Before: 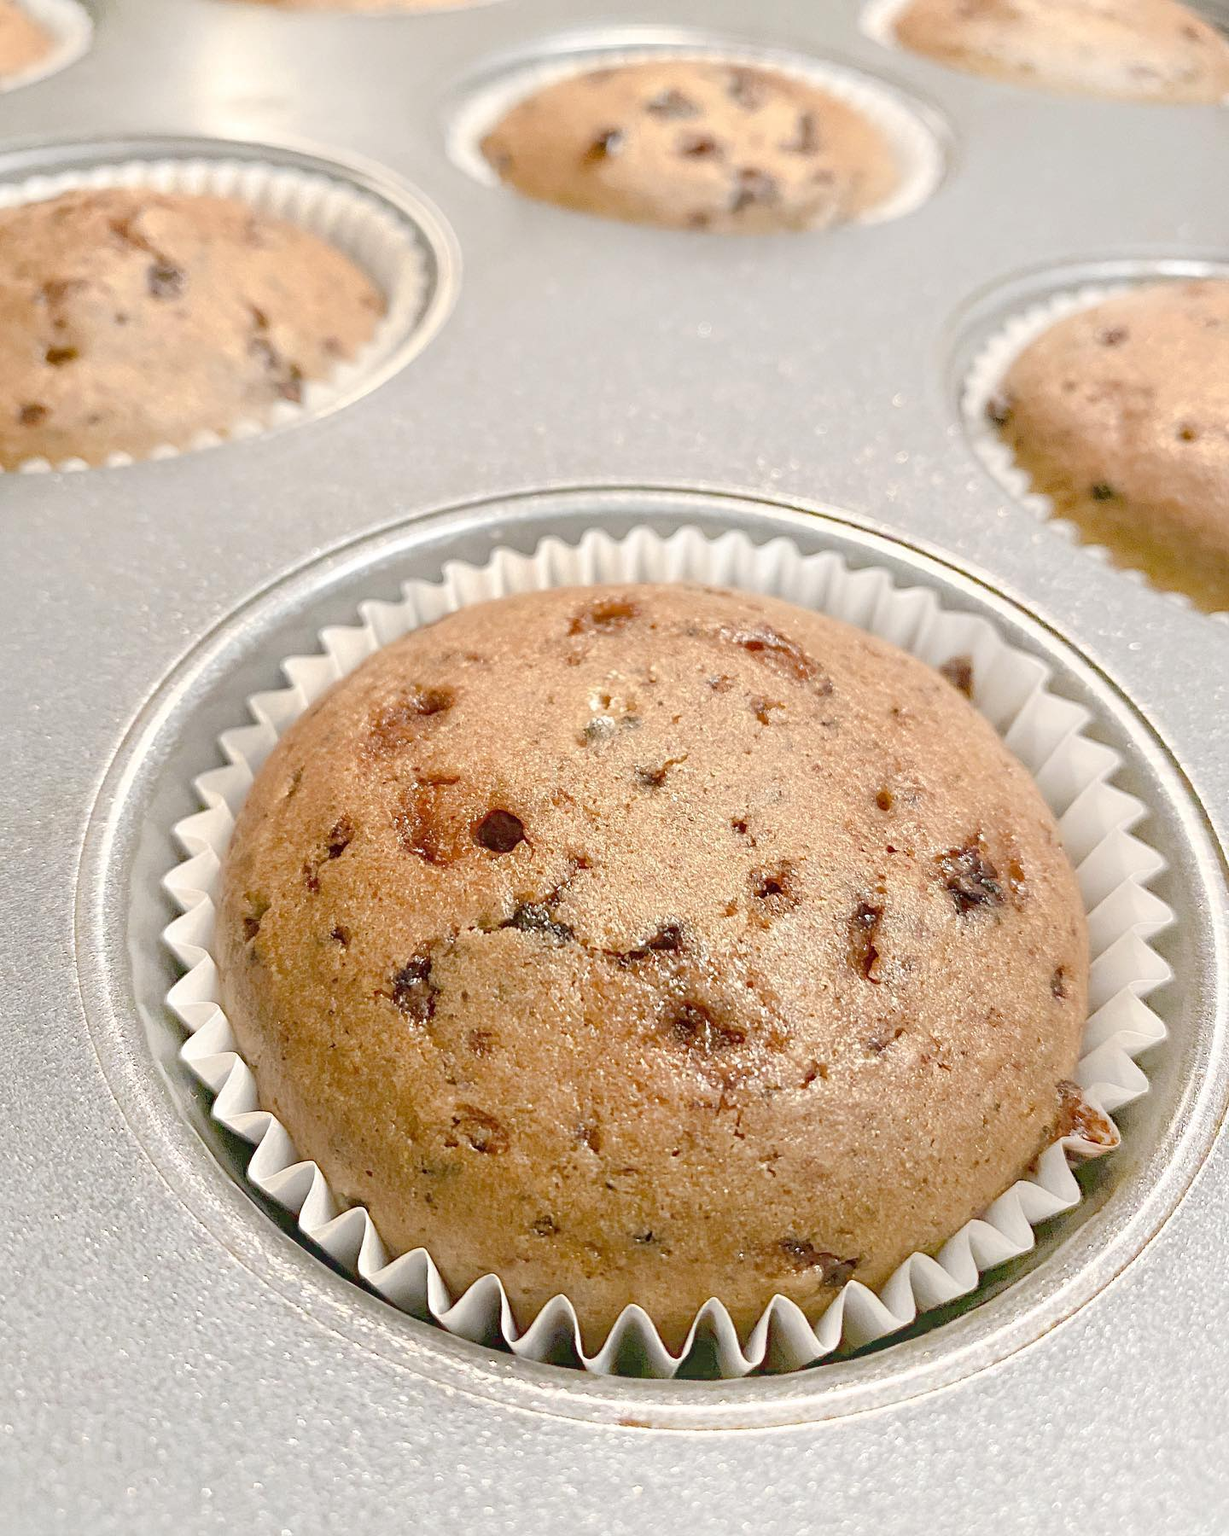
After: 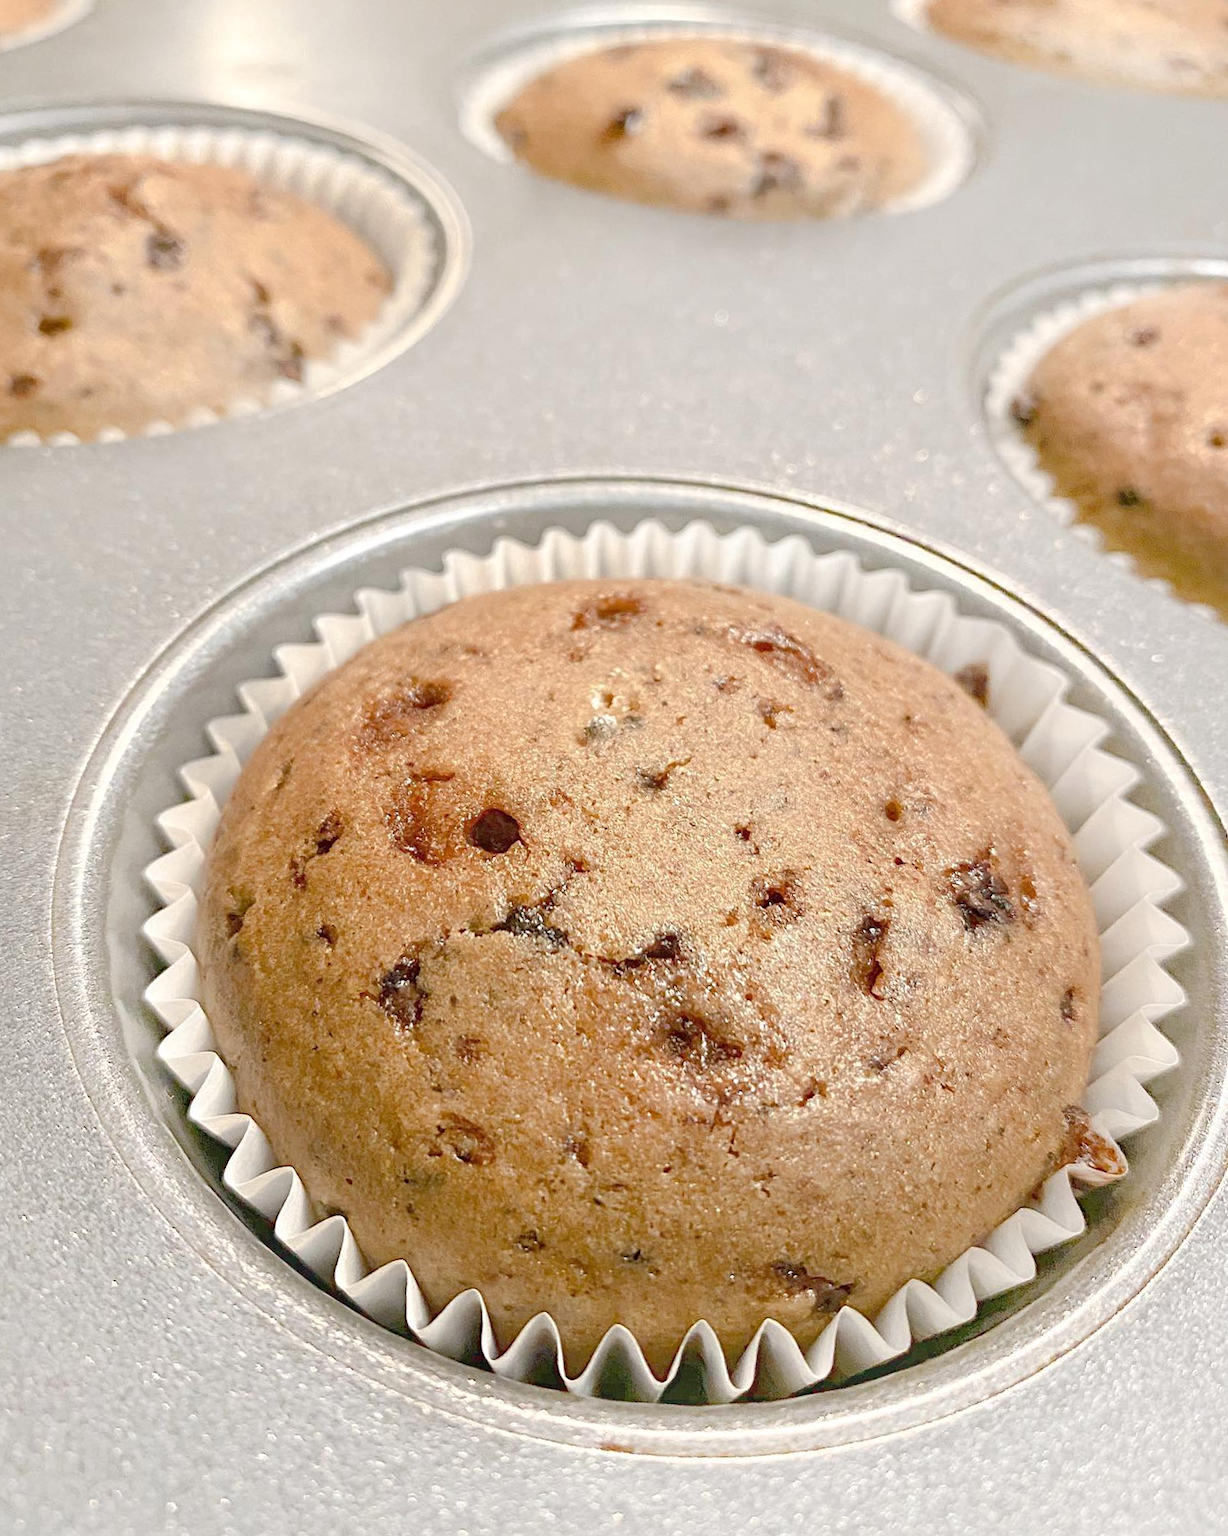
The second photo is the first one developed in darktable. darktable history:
shadows and highlights: radius 333, shadows 55.31, highlights -99.02, compress 94.41%, shadows color adjustment 99.14%, highlights color adjustment 0.887%, soften with gaussian
tone equalizer: edges refinement/feathering 500, mask exposure compensation -1.57 EV, preserve details no
crop and rotate: angle -1.64°
